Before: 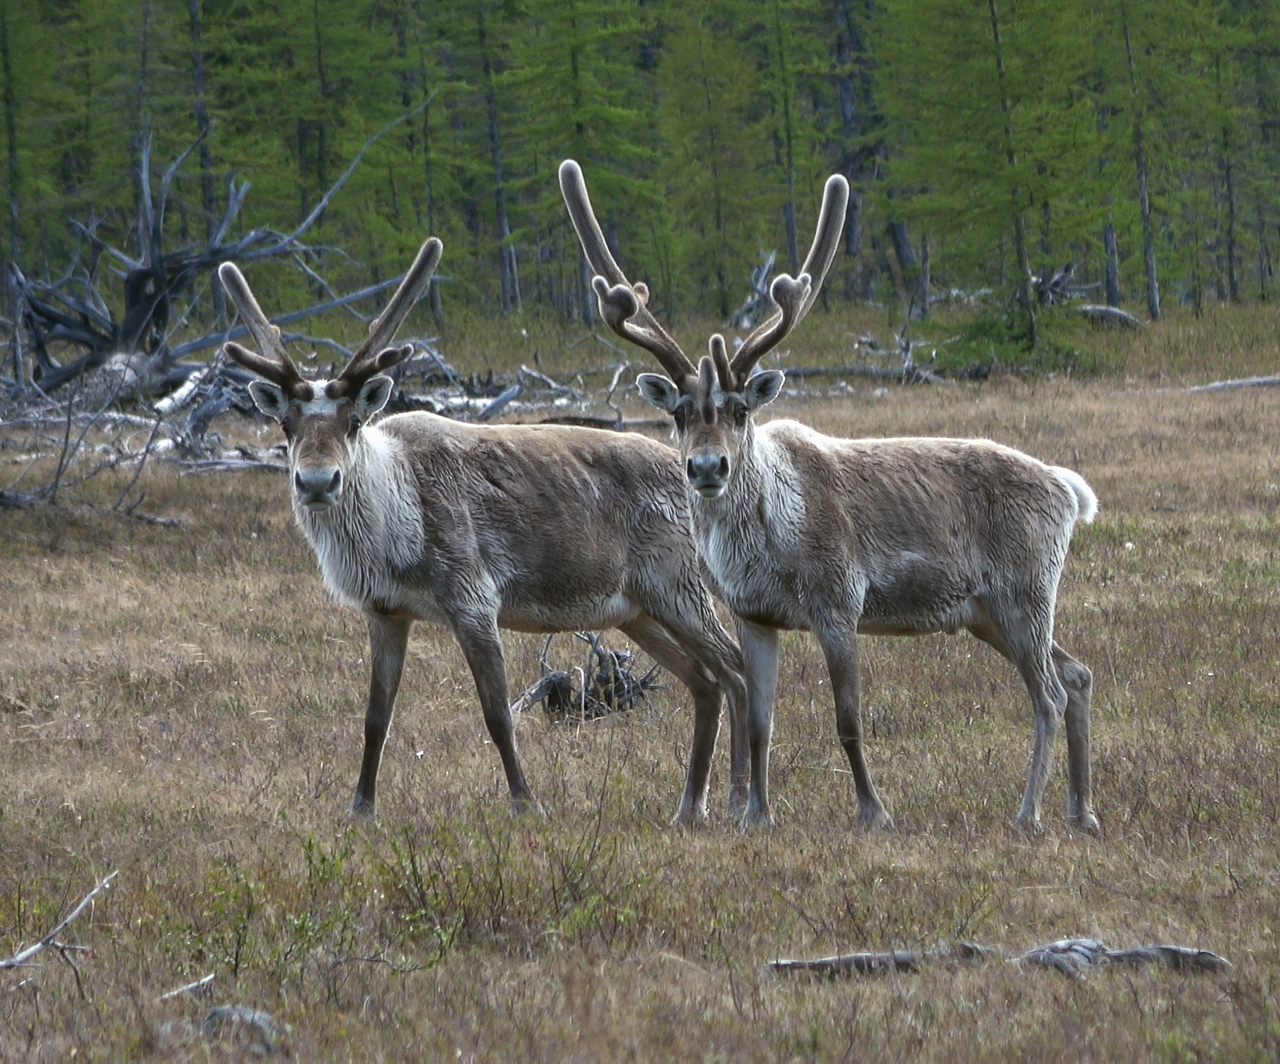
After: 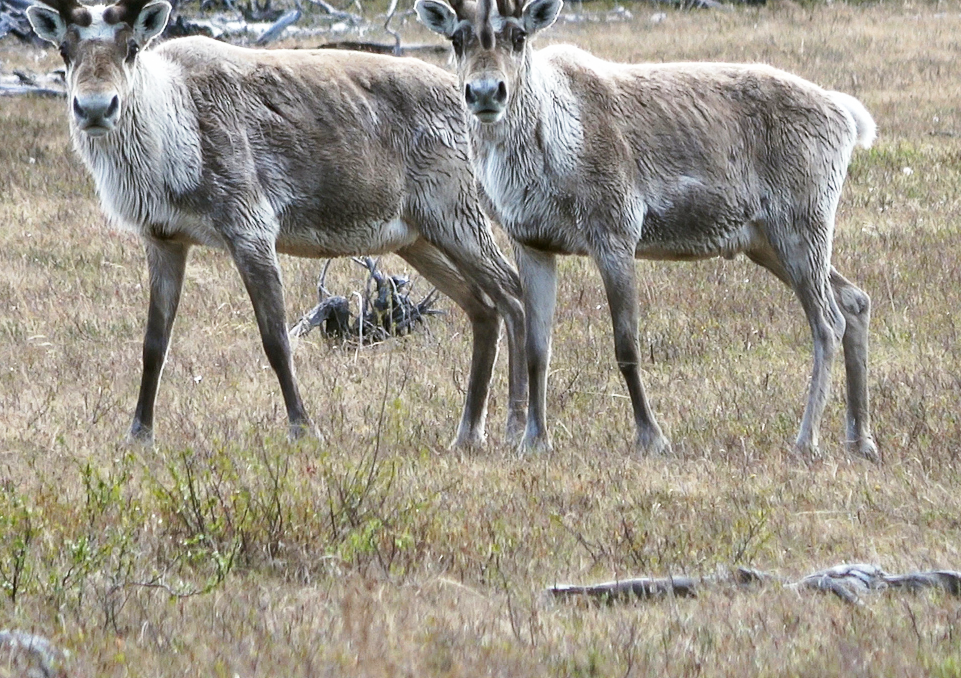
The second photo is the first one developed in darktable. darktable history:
crop and rotate: left 17.418%, top 35.246%, right 7.453%, bottom 0.987%
base curve: curves: ch0 [(0, 0) (0.005, 0.002) (0.15, 0.3) (0.4, 0.7) (0.75, 0.95) (1, 1)], preserve colors none
